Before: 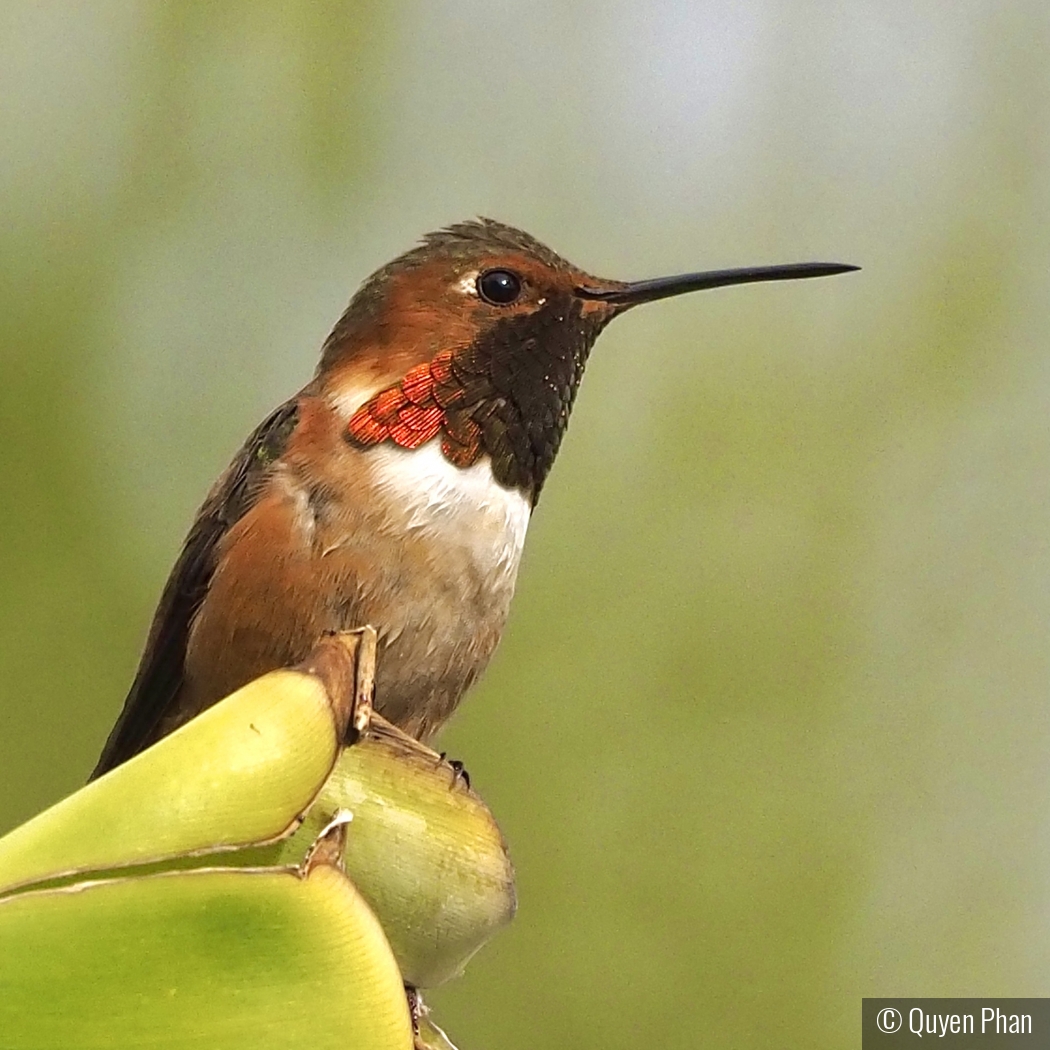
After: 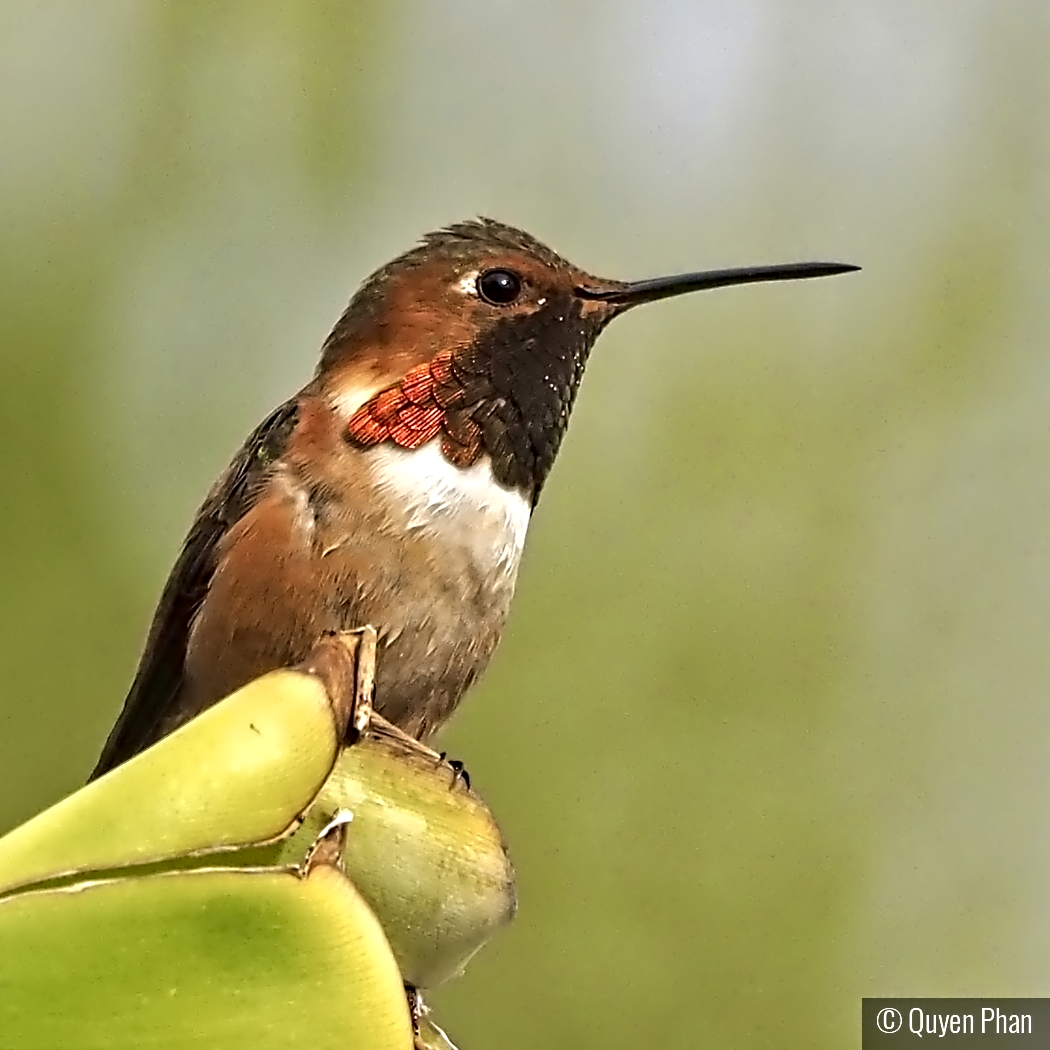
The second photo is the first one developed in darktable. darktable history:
contrast equalizer: y [[0.5, 0.542, 0.583, 0.625, 0.667, 0.708], [0.5 ×6], [0.5 ×6], [0, 0.033, 0.067, 0.1, 0.133, 0.167], [0, 0.05, 0.1, 0.15, 0.2, 0.25]]
